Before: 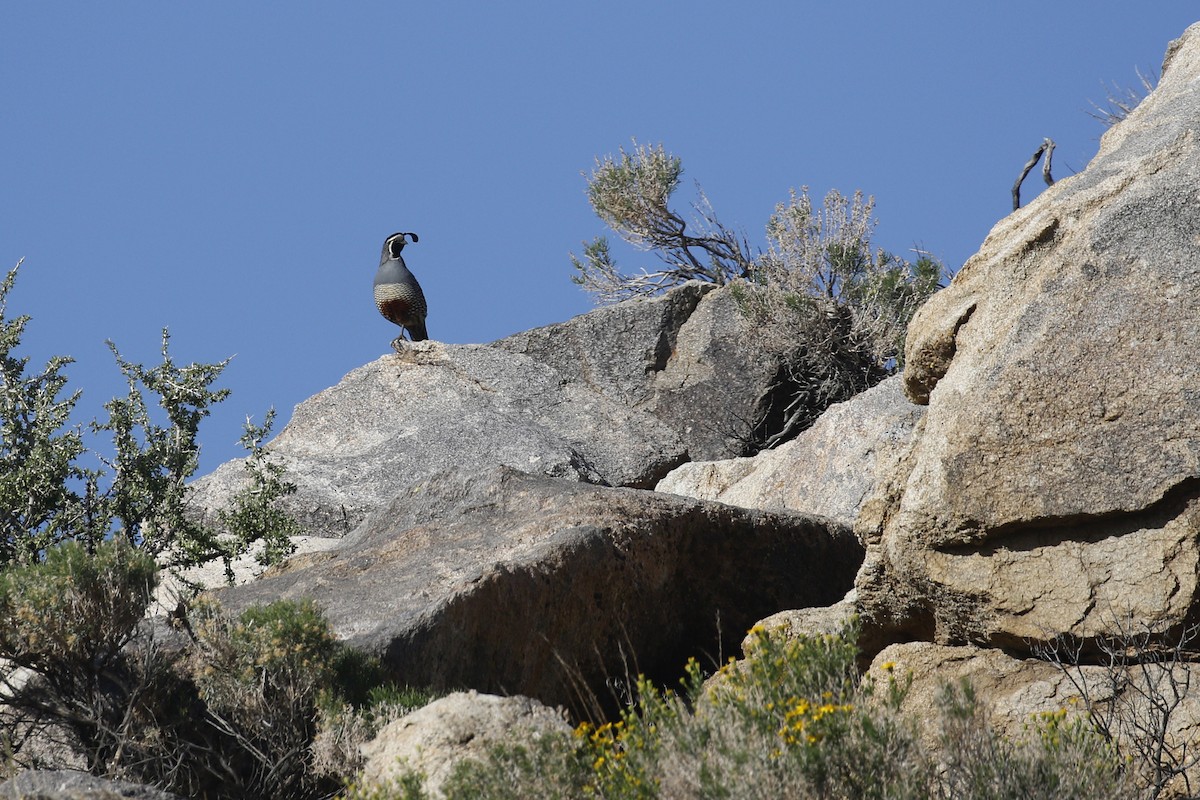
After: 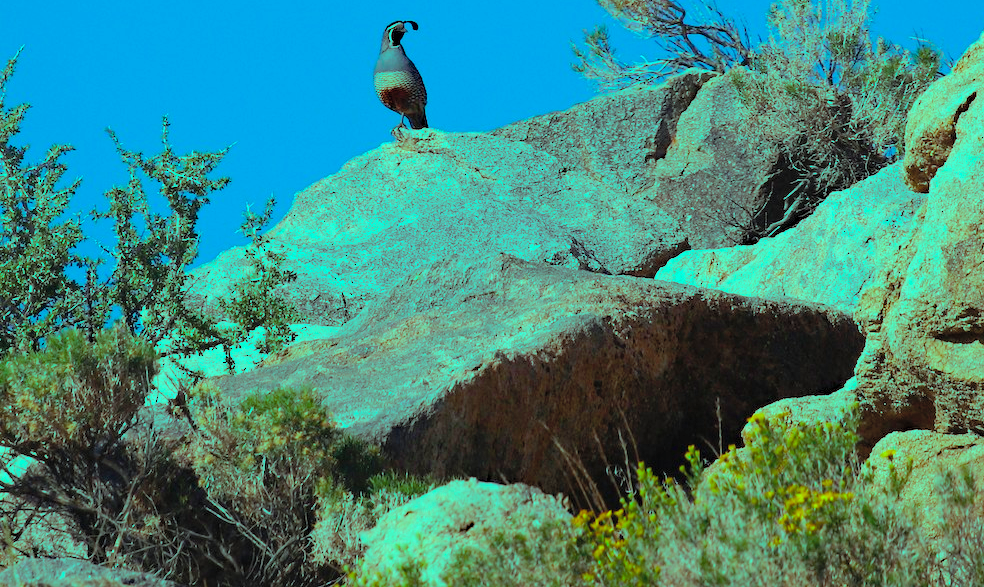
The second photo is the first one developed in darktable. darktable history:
crop: top 26.514%, right 18%
exposure: exposure -0.212 EV, compensate exposure bias true, compensate highlight preservation false
contrast brightness saturation: brightness 0.148
color balance rgb: highlights gain › luminance 19.984%, highlights gain › chroma 13.166%, highlights gain › hue 173.33°, linear chroma grading › global chroma 14.816%, perceptual saturation grading › global saturation 25.076%, contrast -9.846%
haze removal: compatibility mode true, adaptive false
